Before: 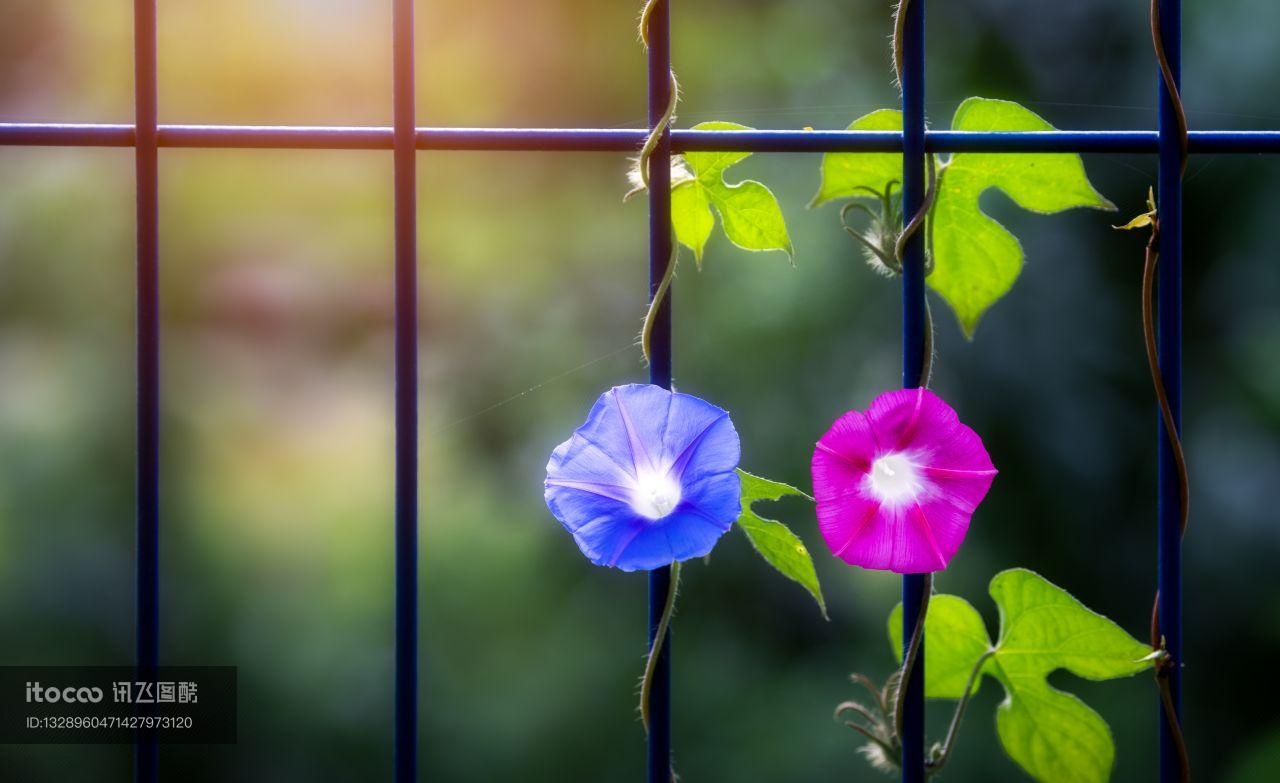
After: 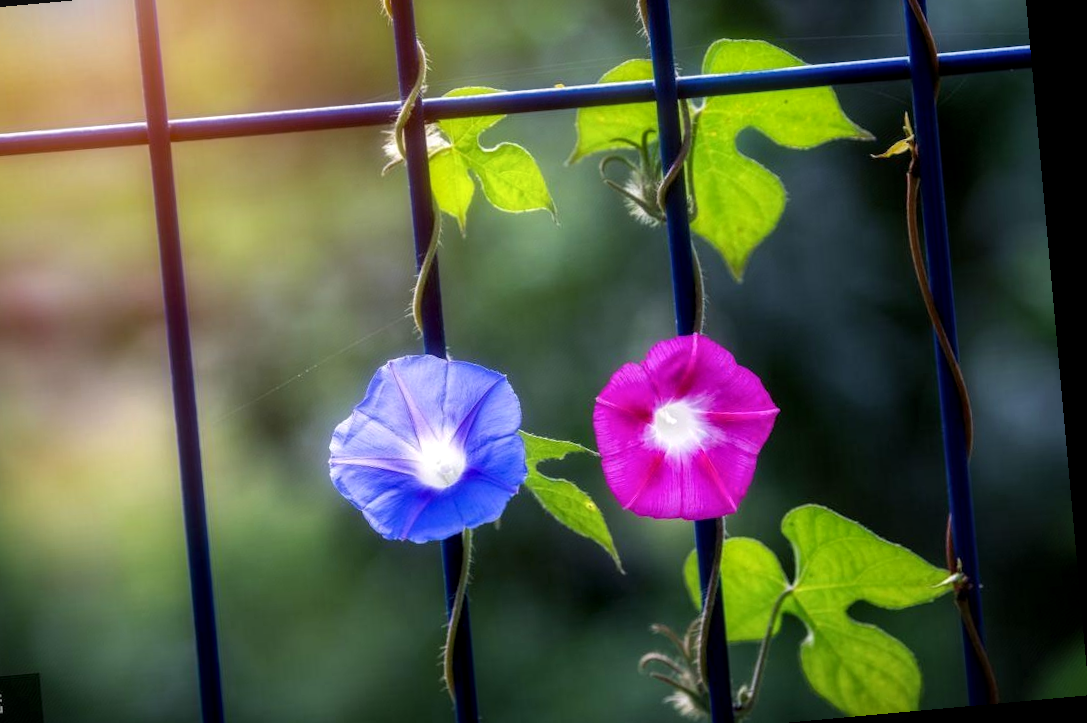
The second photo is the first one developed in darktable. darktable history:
rotate and perspective: rotation -5.2°, automatic cropping off
crop: left 19.159%, top 9.58%, bottom 9.58%
local contrast: on, module defaults
